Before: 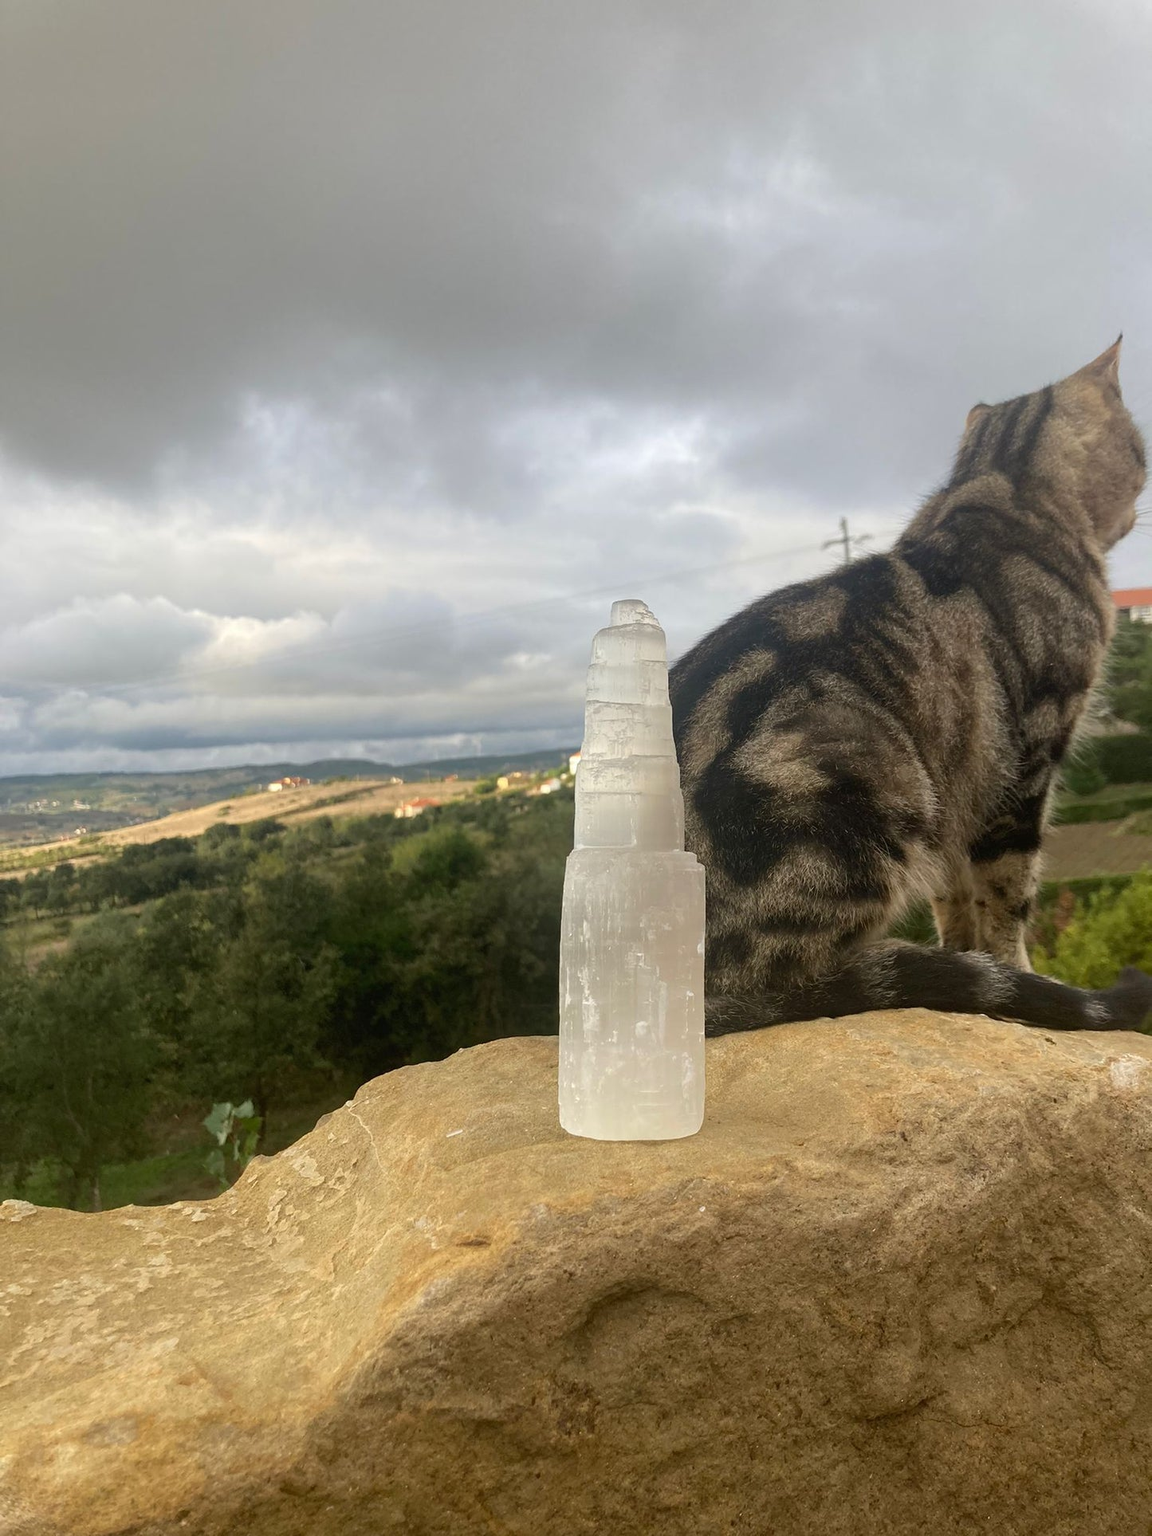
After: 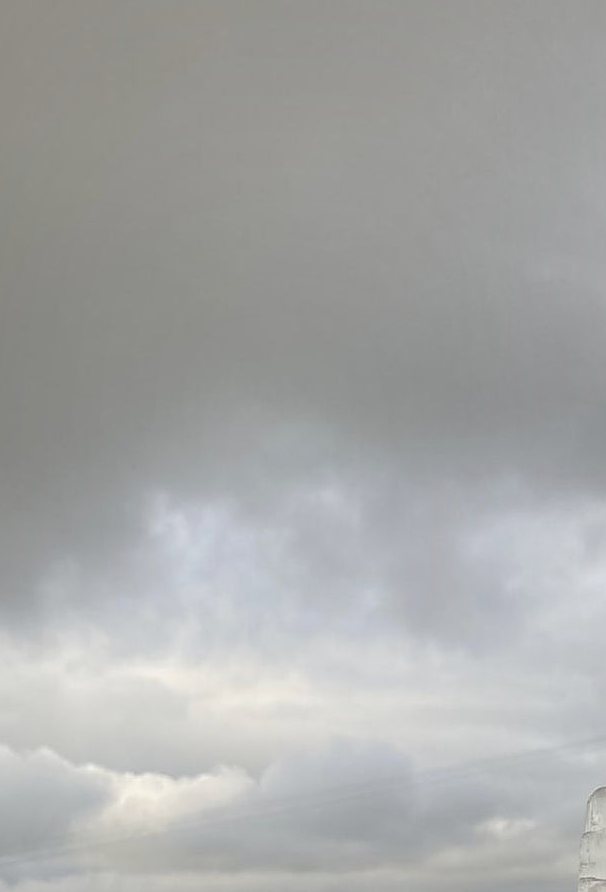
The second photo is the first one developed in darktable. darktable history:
vignetting: fall-off start 18.21%, fall-off radius 137.95%, brightness -0.207, center (-0.078, 0.066), width/height ratio 0.62, shape 0.59
sharpen: on, module defaults
crop and rotate: left 10.817%, top 0.062%, right 47.194%, bottom 53.626%
tone equalizer: -7 EV 0.13 EV, smoothing diameter 25%, edges refinement/feathering 10, preserve details guided filter
